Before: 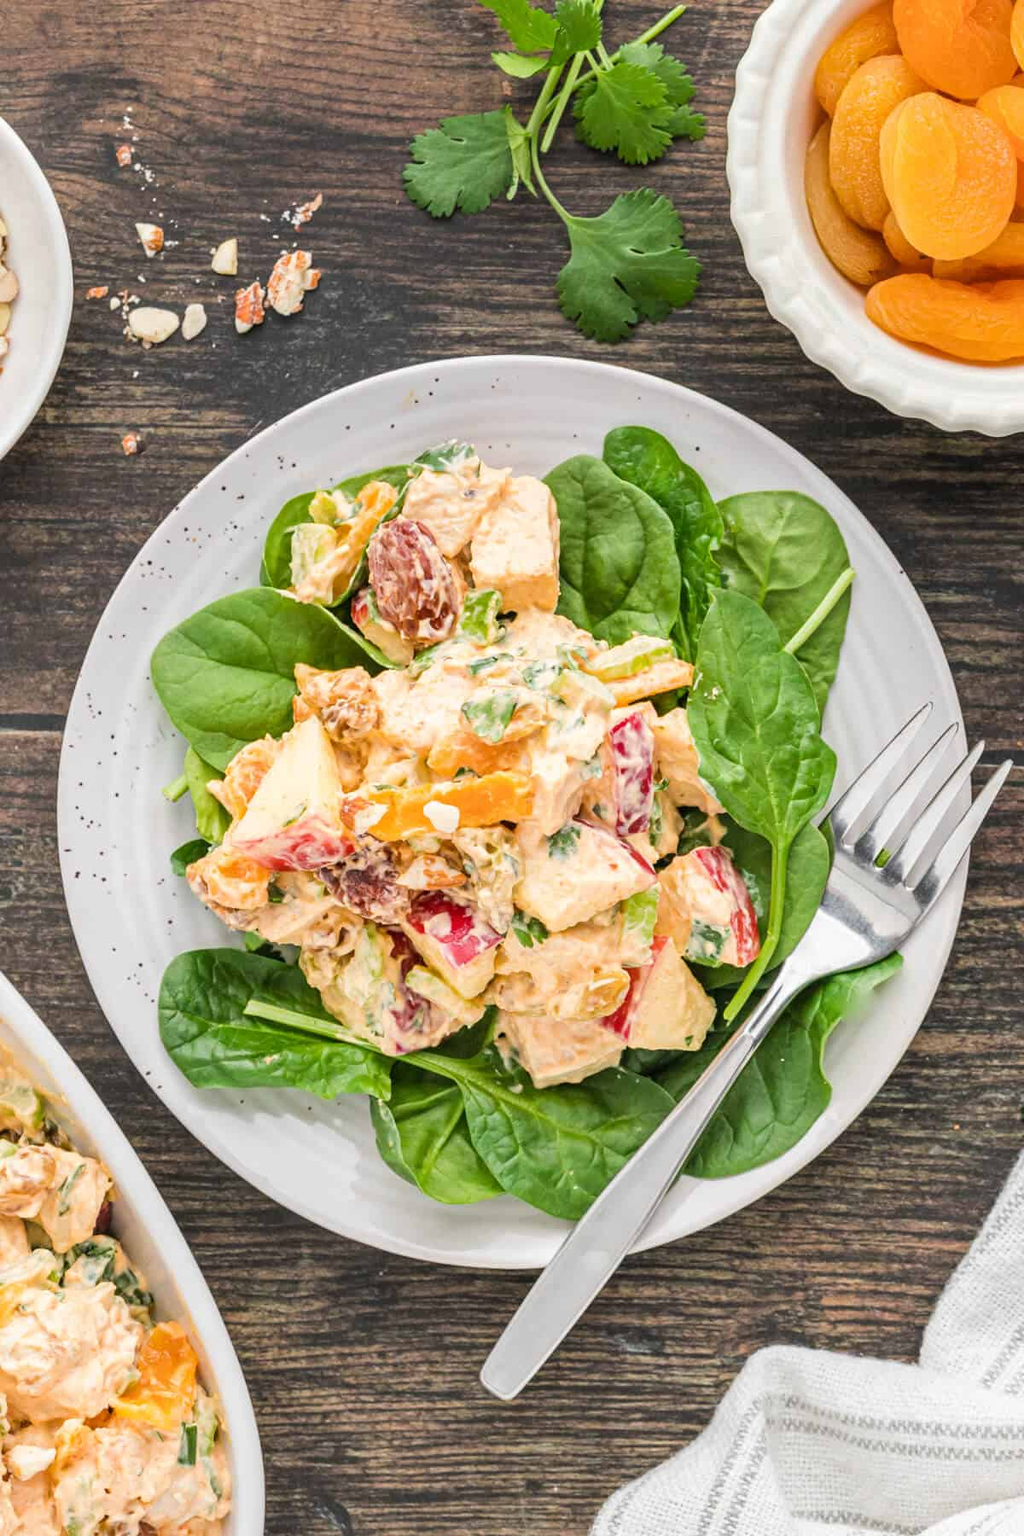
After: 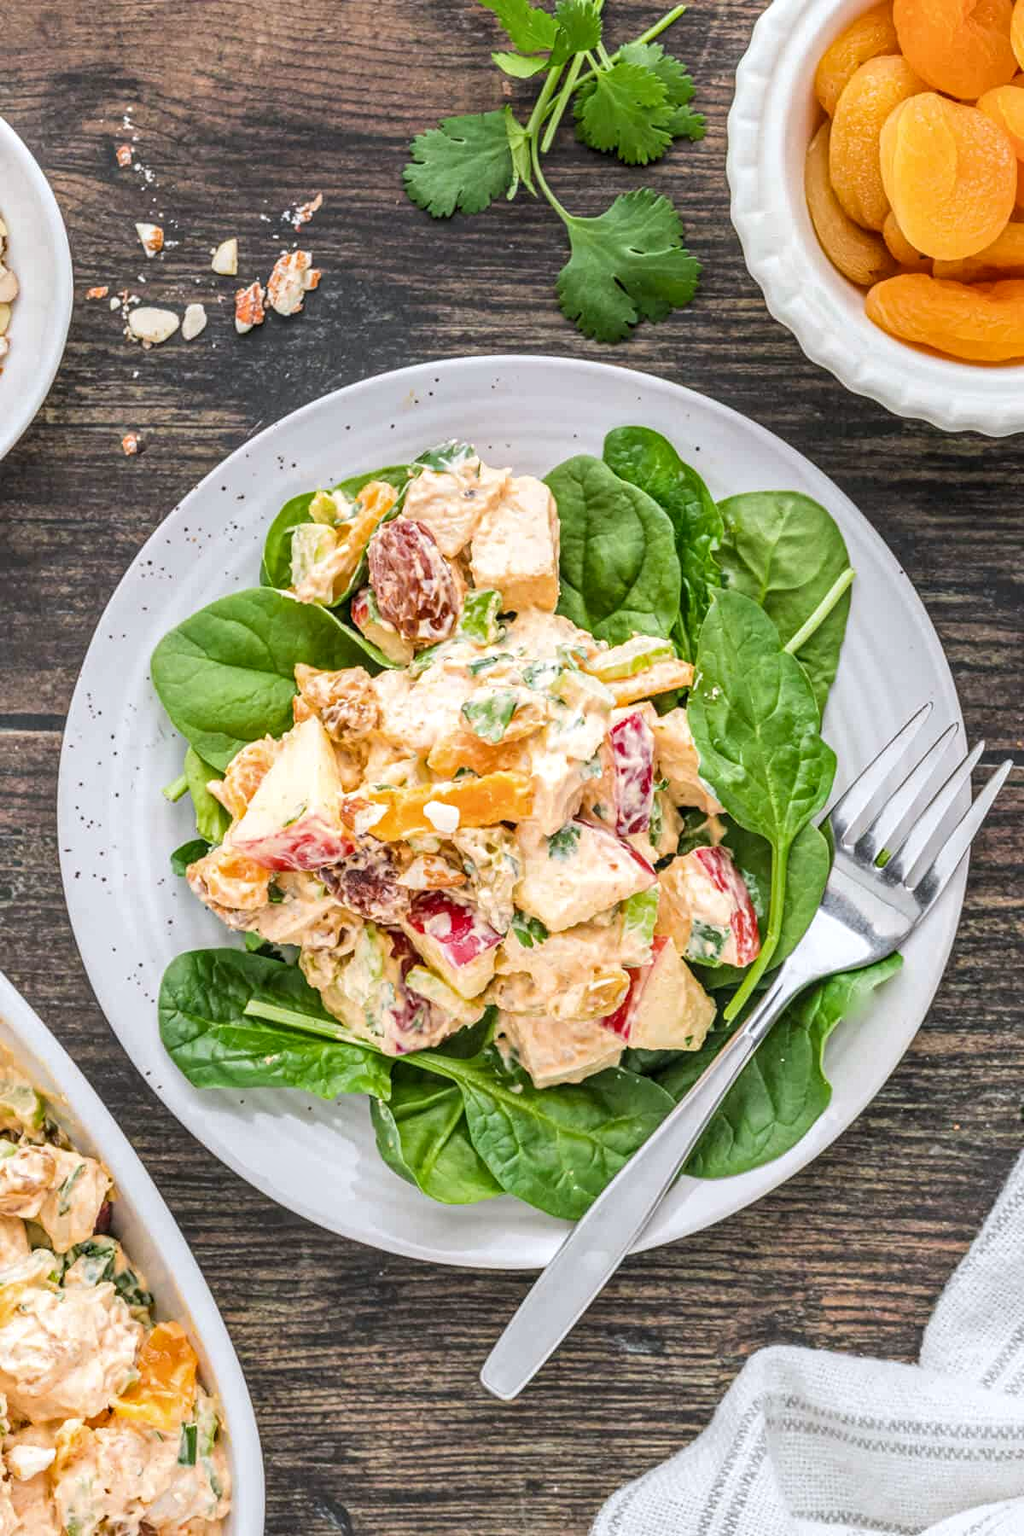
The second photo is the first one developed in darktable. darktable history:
local contrast: on, module defaults
white balance: red 0.983, blue 1.036
